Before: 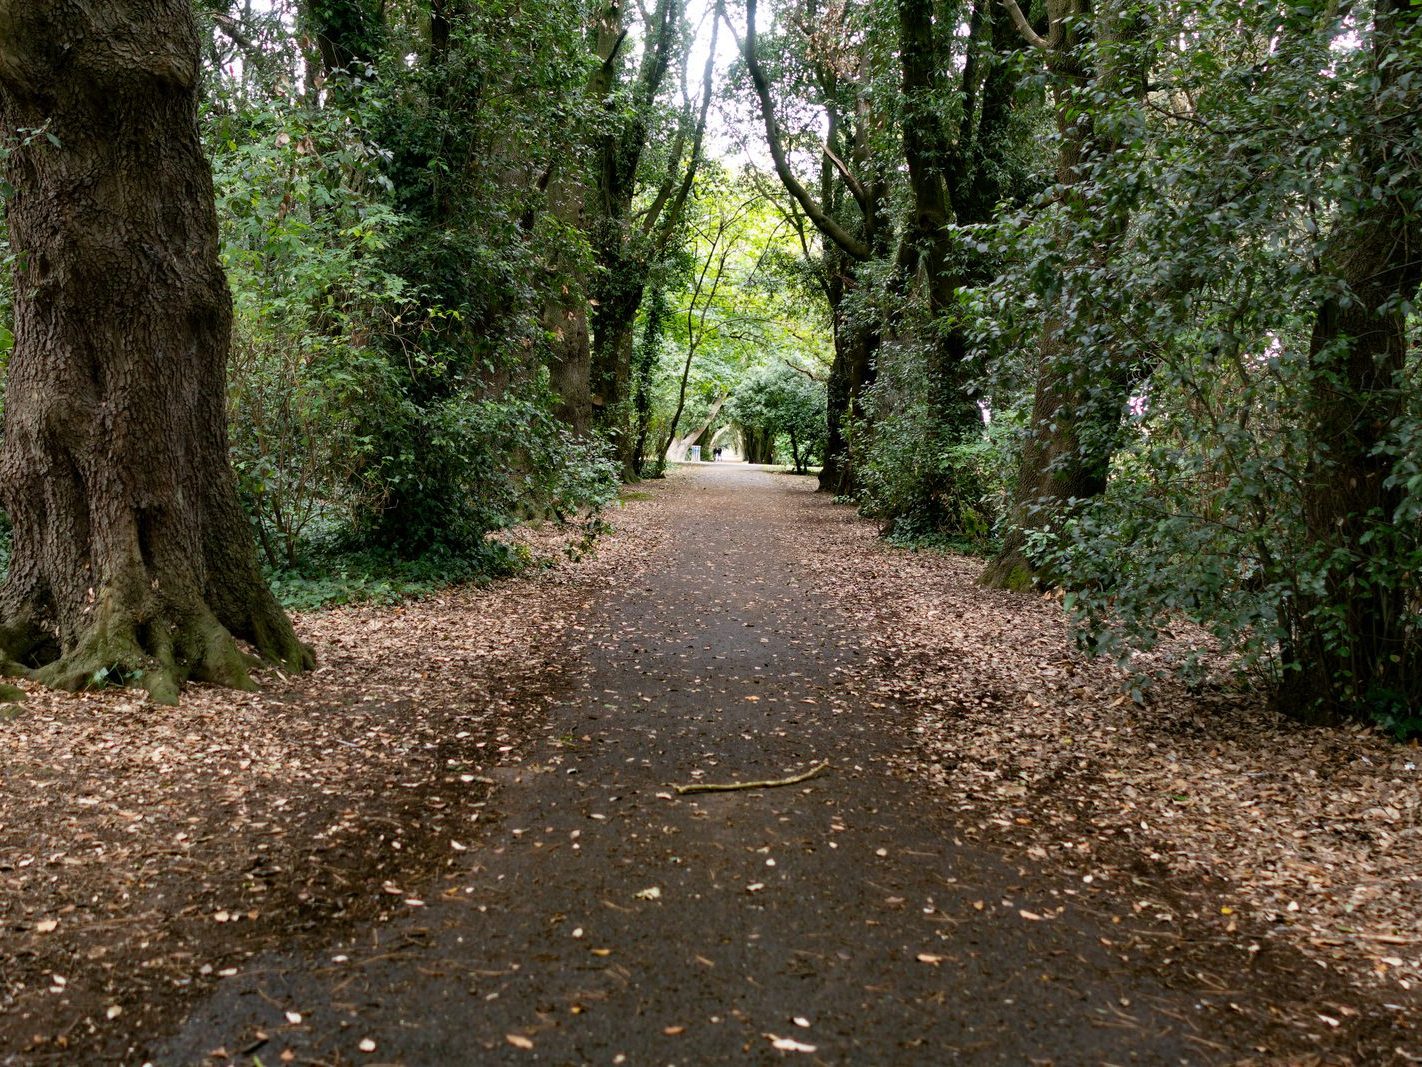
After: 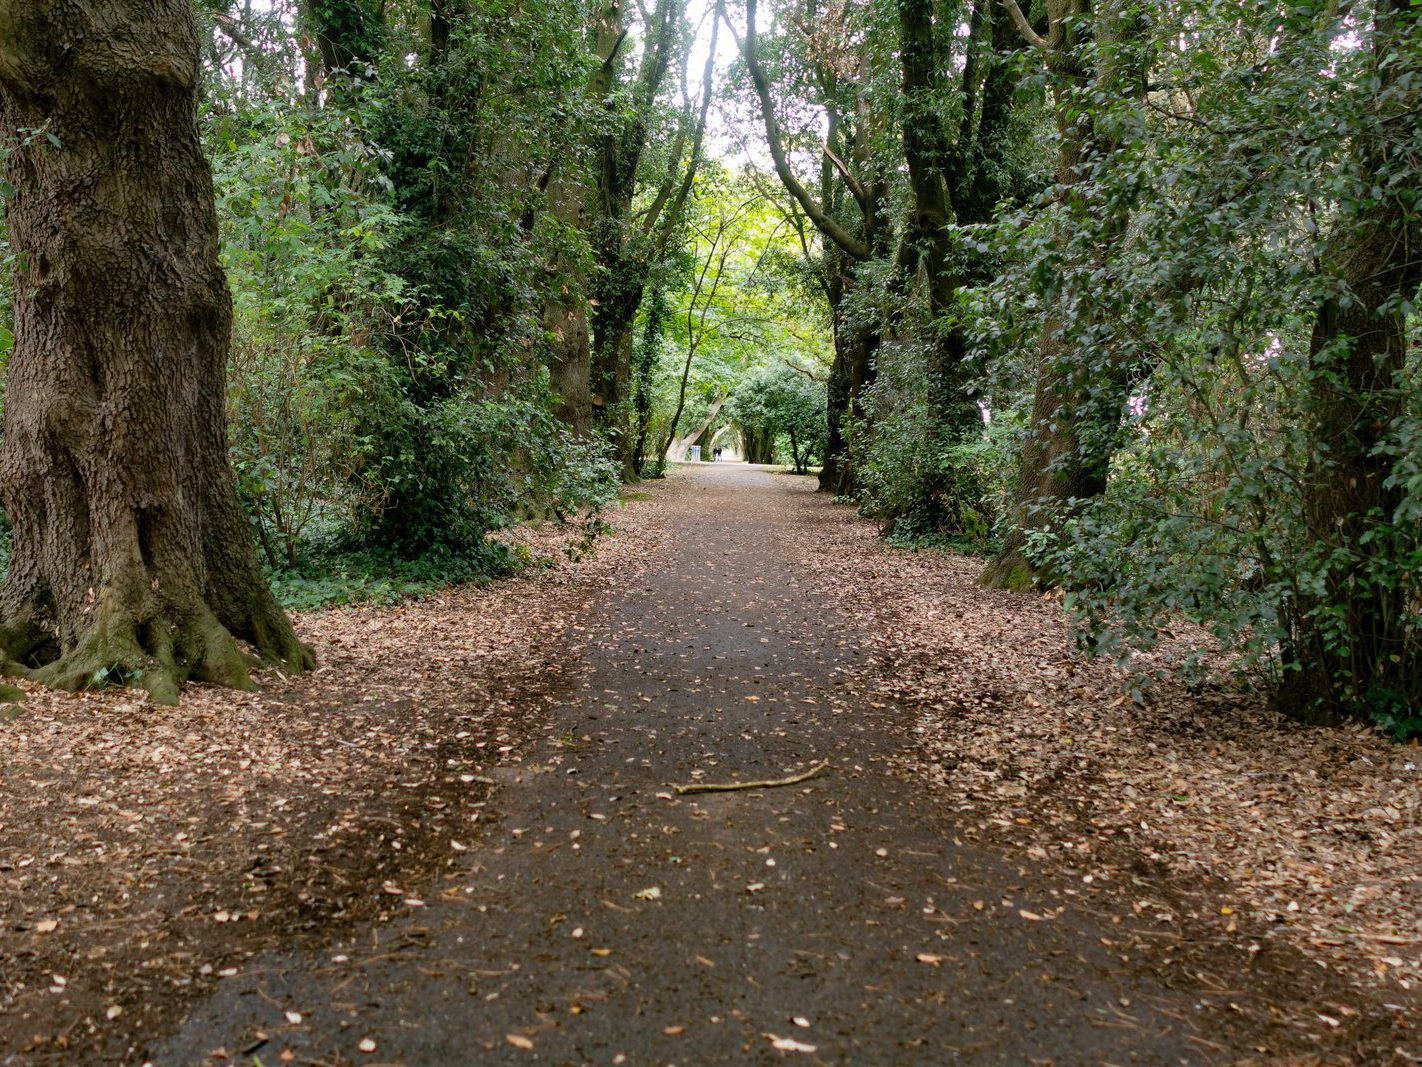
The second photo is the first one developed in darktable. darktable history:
bloom: size 13.65%, threshold 98.39%, strength 4.82%
shadows and highlights: on, module defaults
